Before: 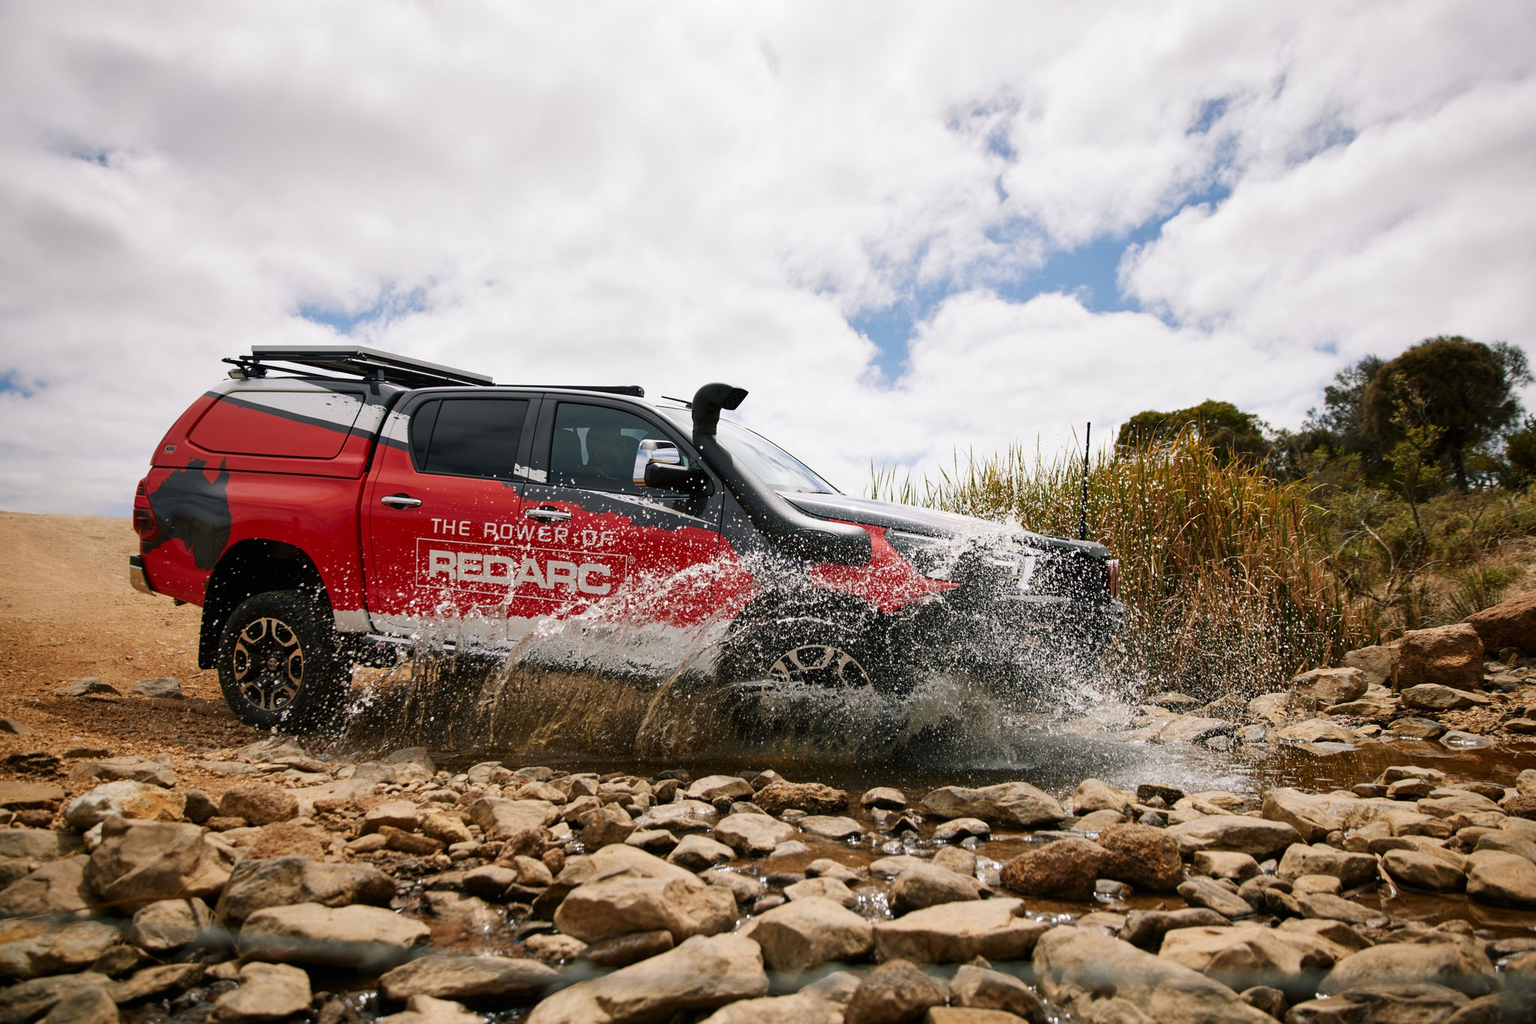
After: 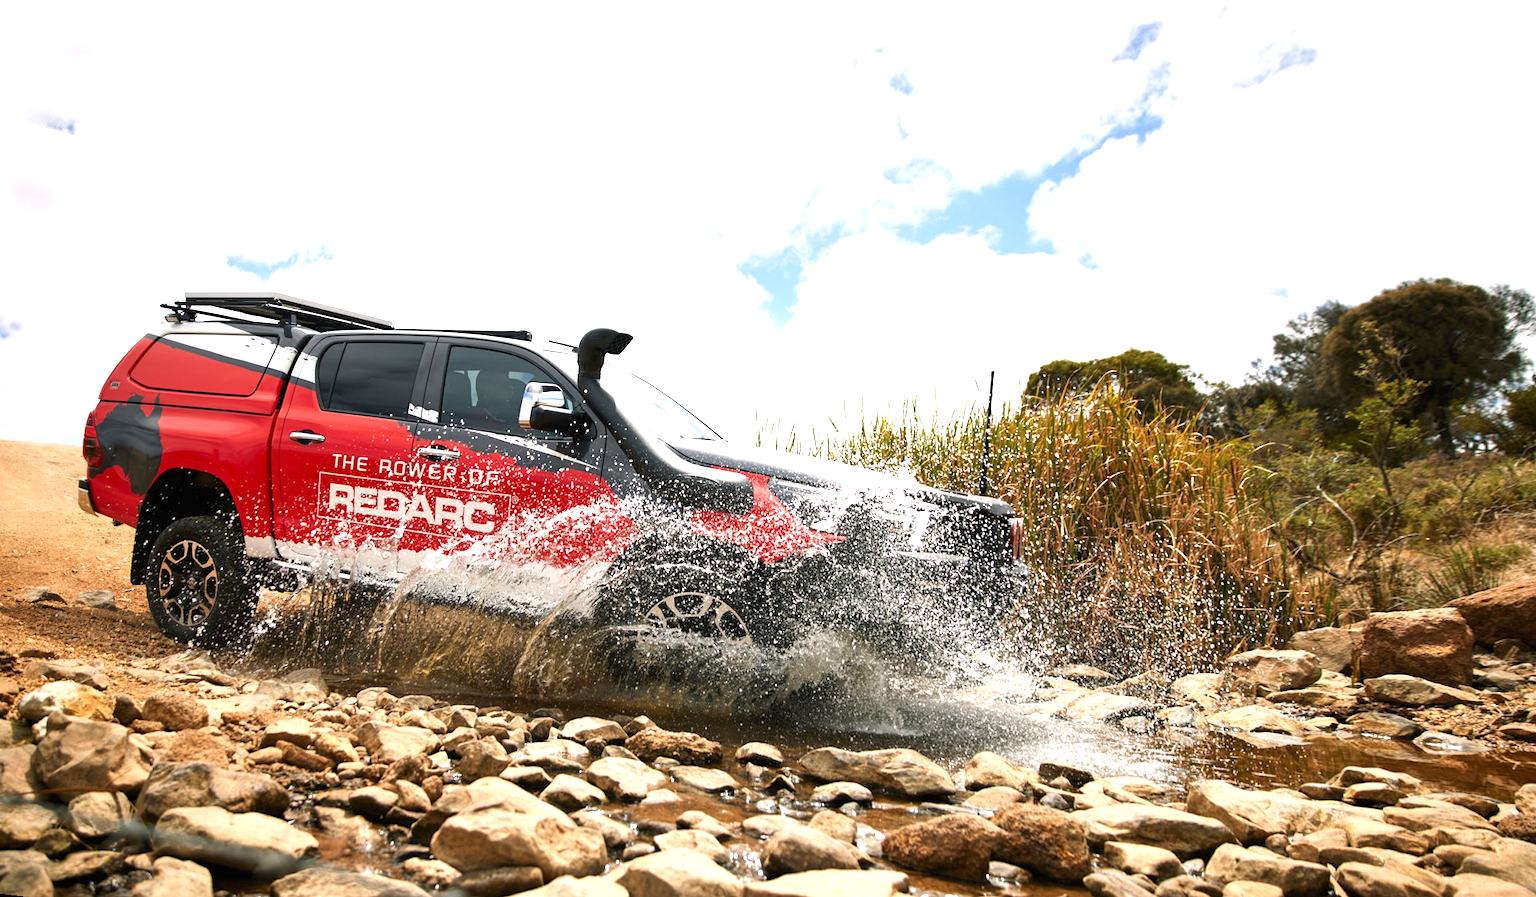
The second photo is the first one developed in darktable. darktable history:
exposure: exposure 1.061 EV, compensate highlight preservation false
rotate and perspective: rotation 1.69°, lens shift (vertical) -0.023, lens shift (horizontal) -0.291, crop left 0.025, crop right 0.988, crop top 0.092, crop bottom 0.842
